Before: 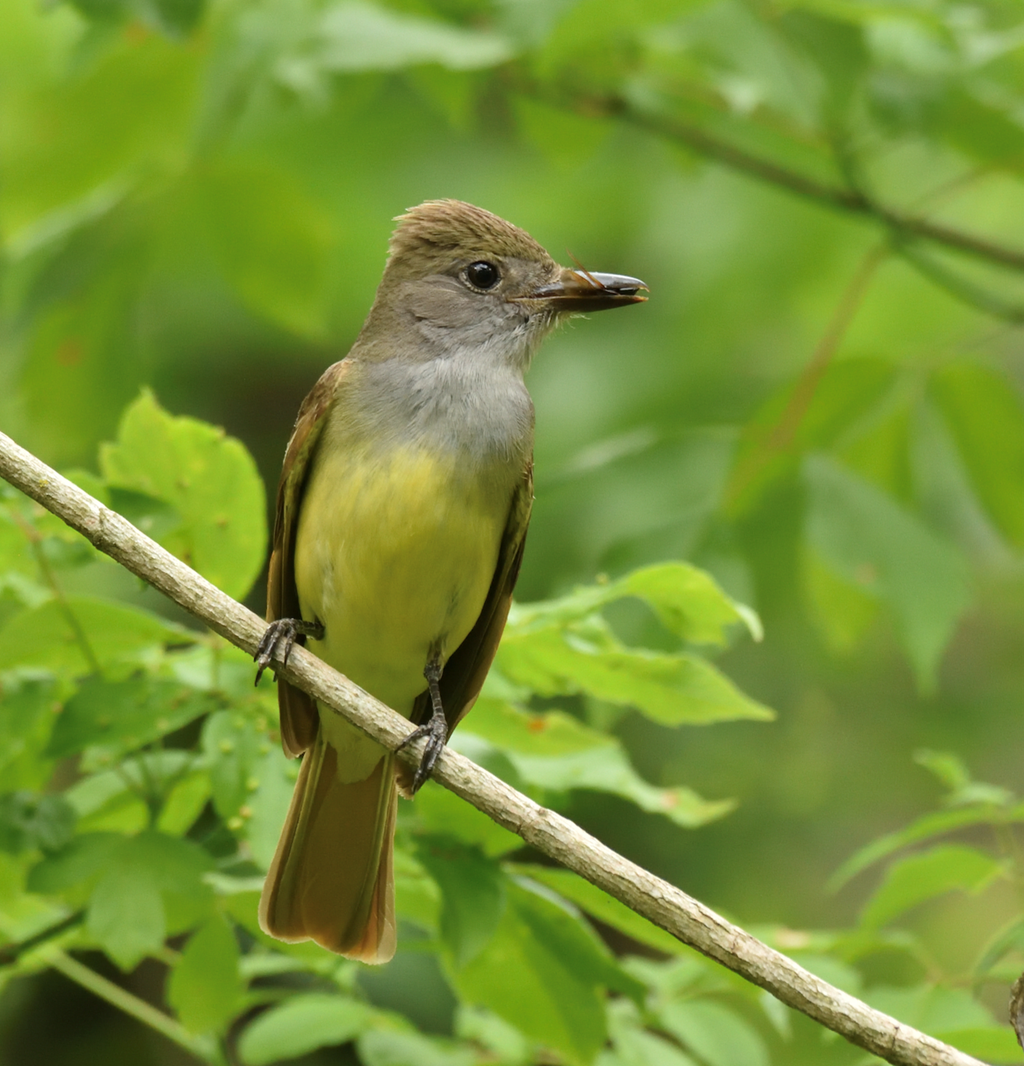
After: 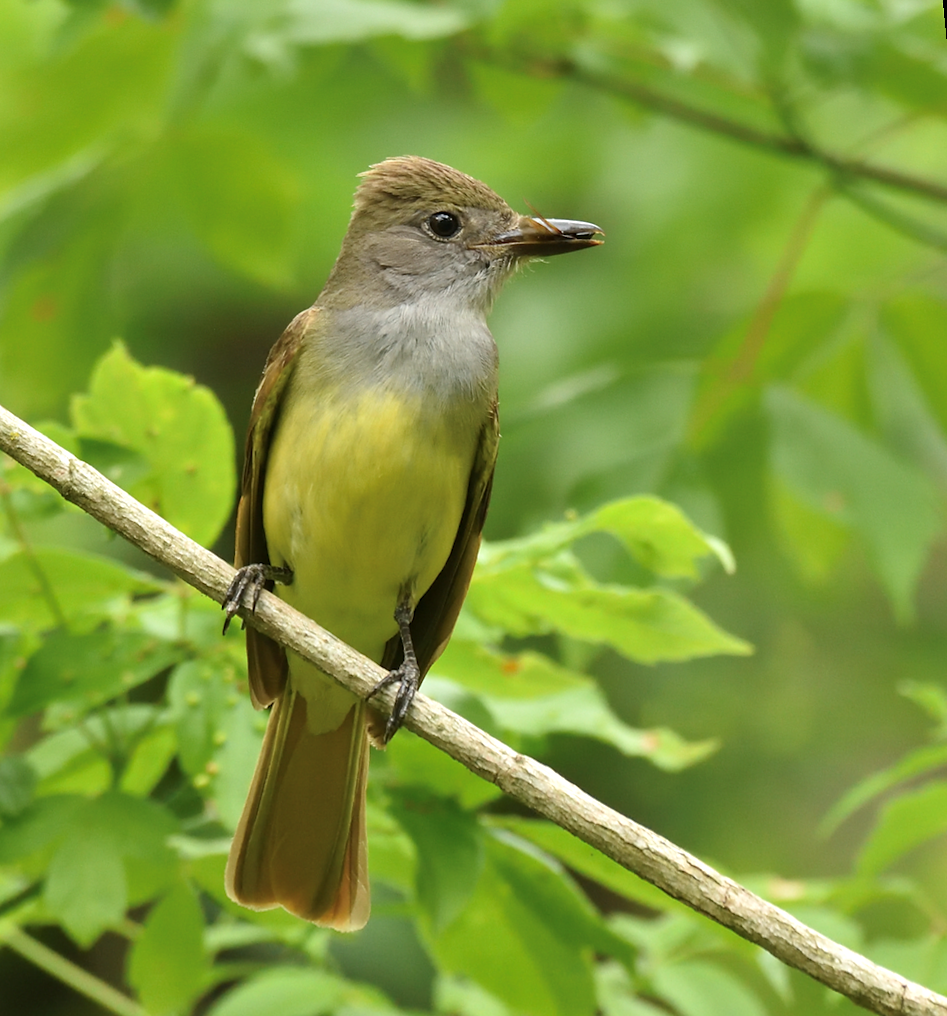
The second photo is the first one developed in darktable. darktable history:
sharpen: radius 1, threshold 1
exposure: exposure 0.2 EV, compensate highlight preservation false
rotate and perspective: rotation -1.68°, lens shift (vertical) -0.146, crop left 0.049, crop right 0.912, crop top 0.032, crop bottom 0.96
